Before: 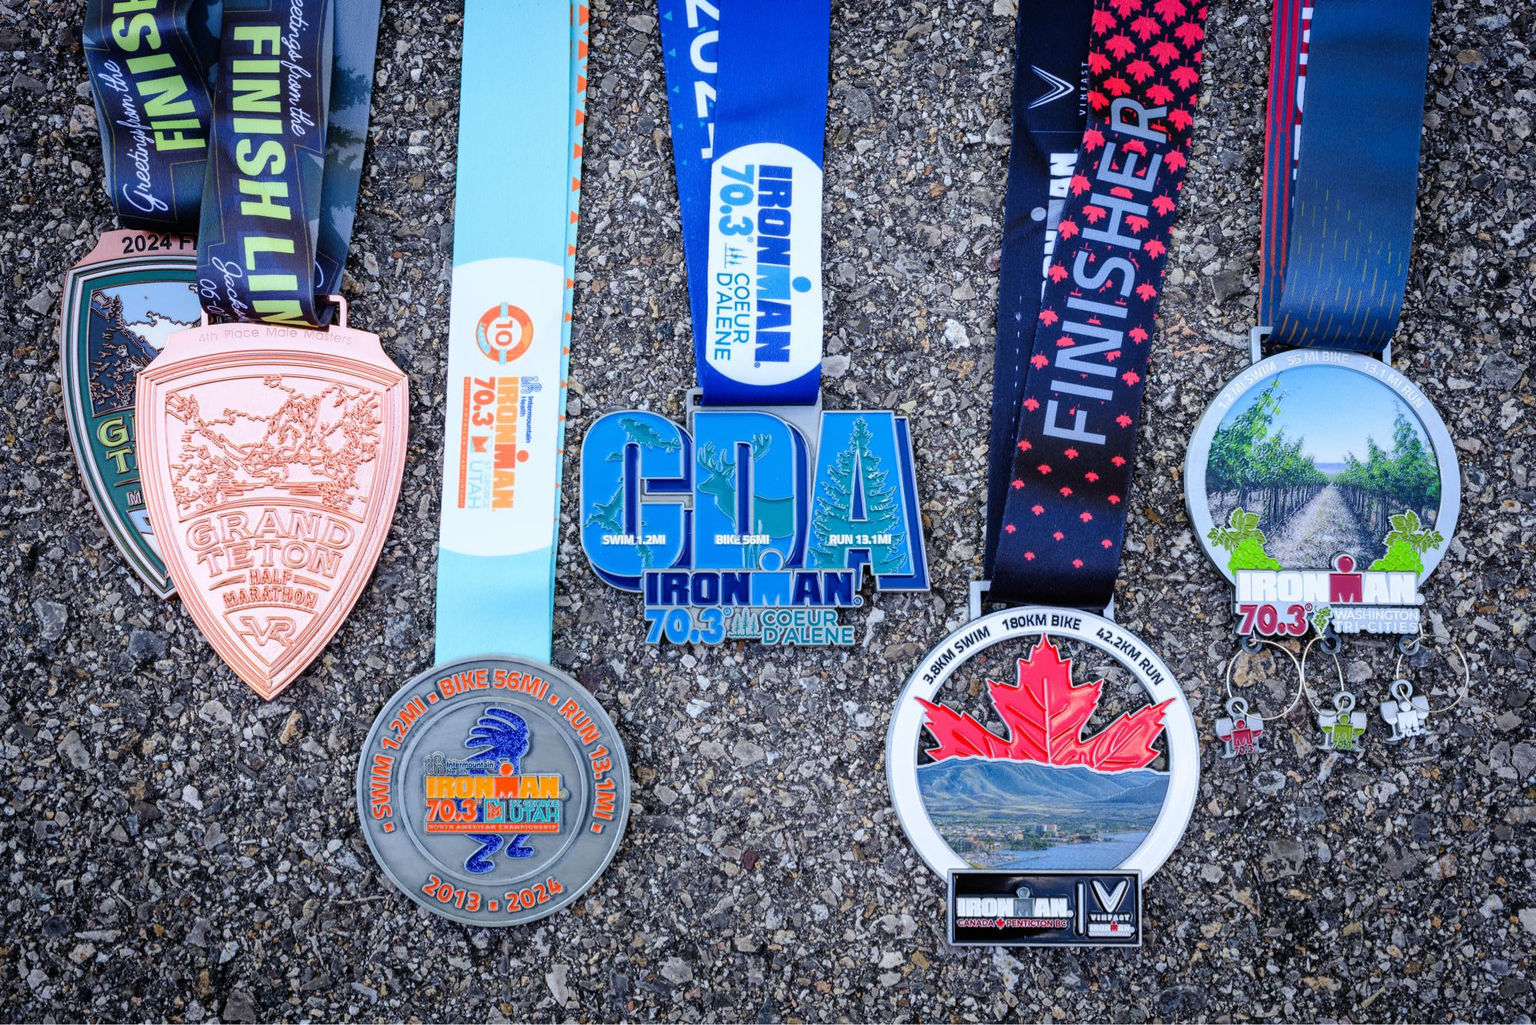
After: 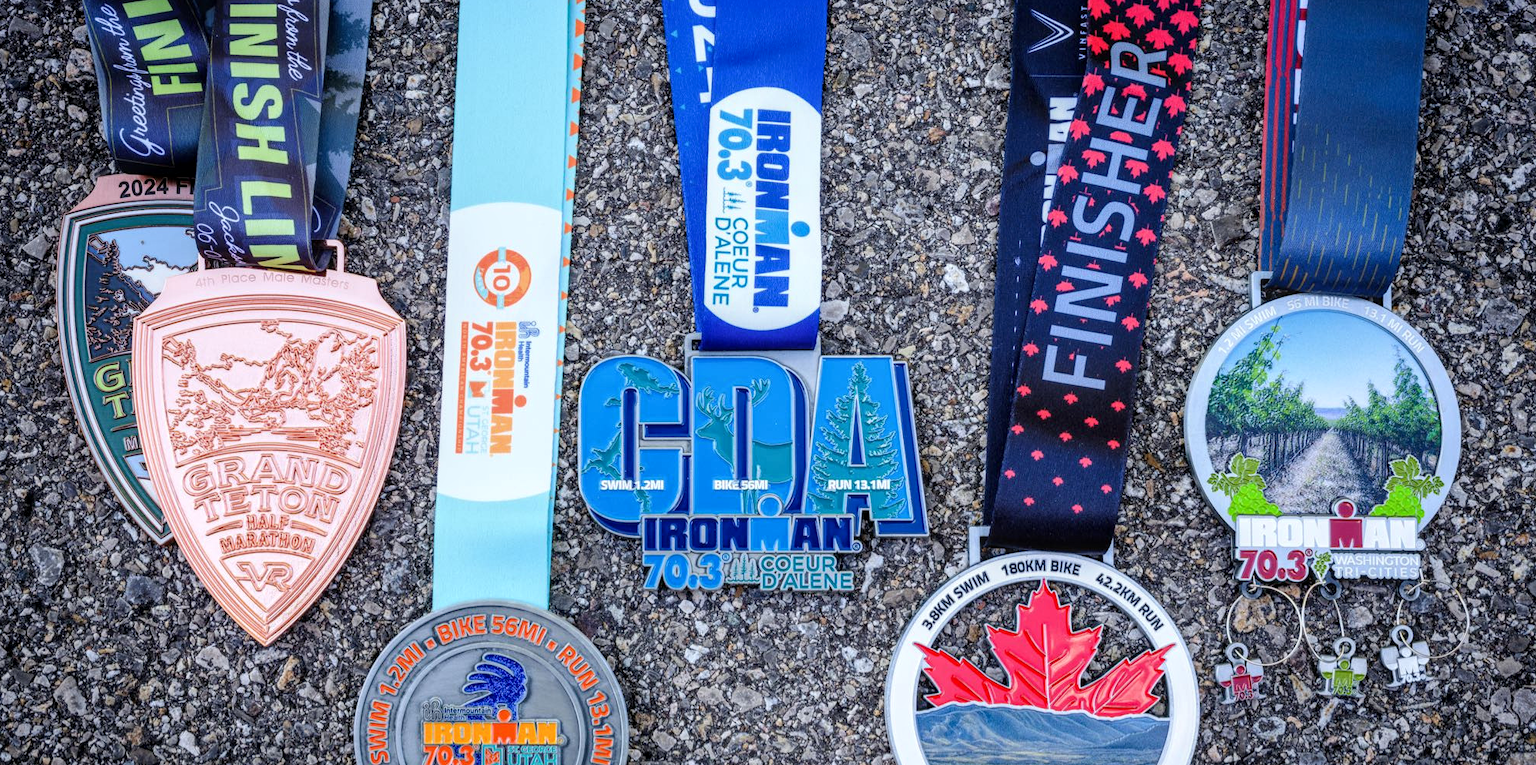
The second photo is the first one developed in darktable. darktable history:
local contrast: on, module defaults
crop: left 0.261%, top 5.506%, bottom 19.914%
